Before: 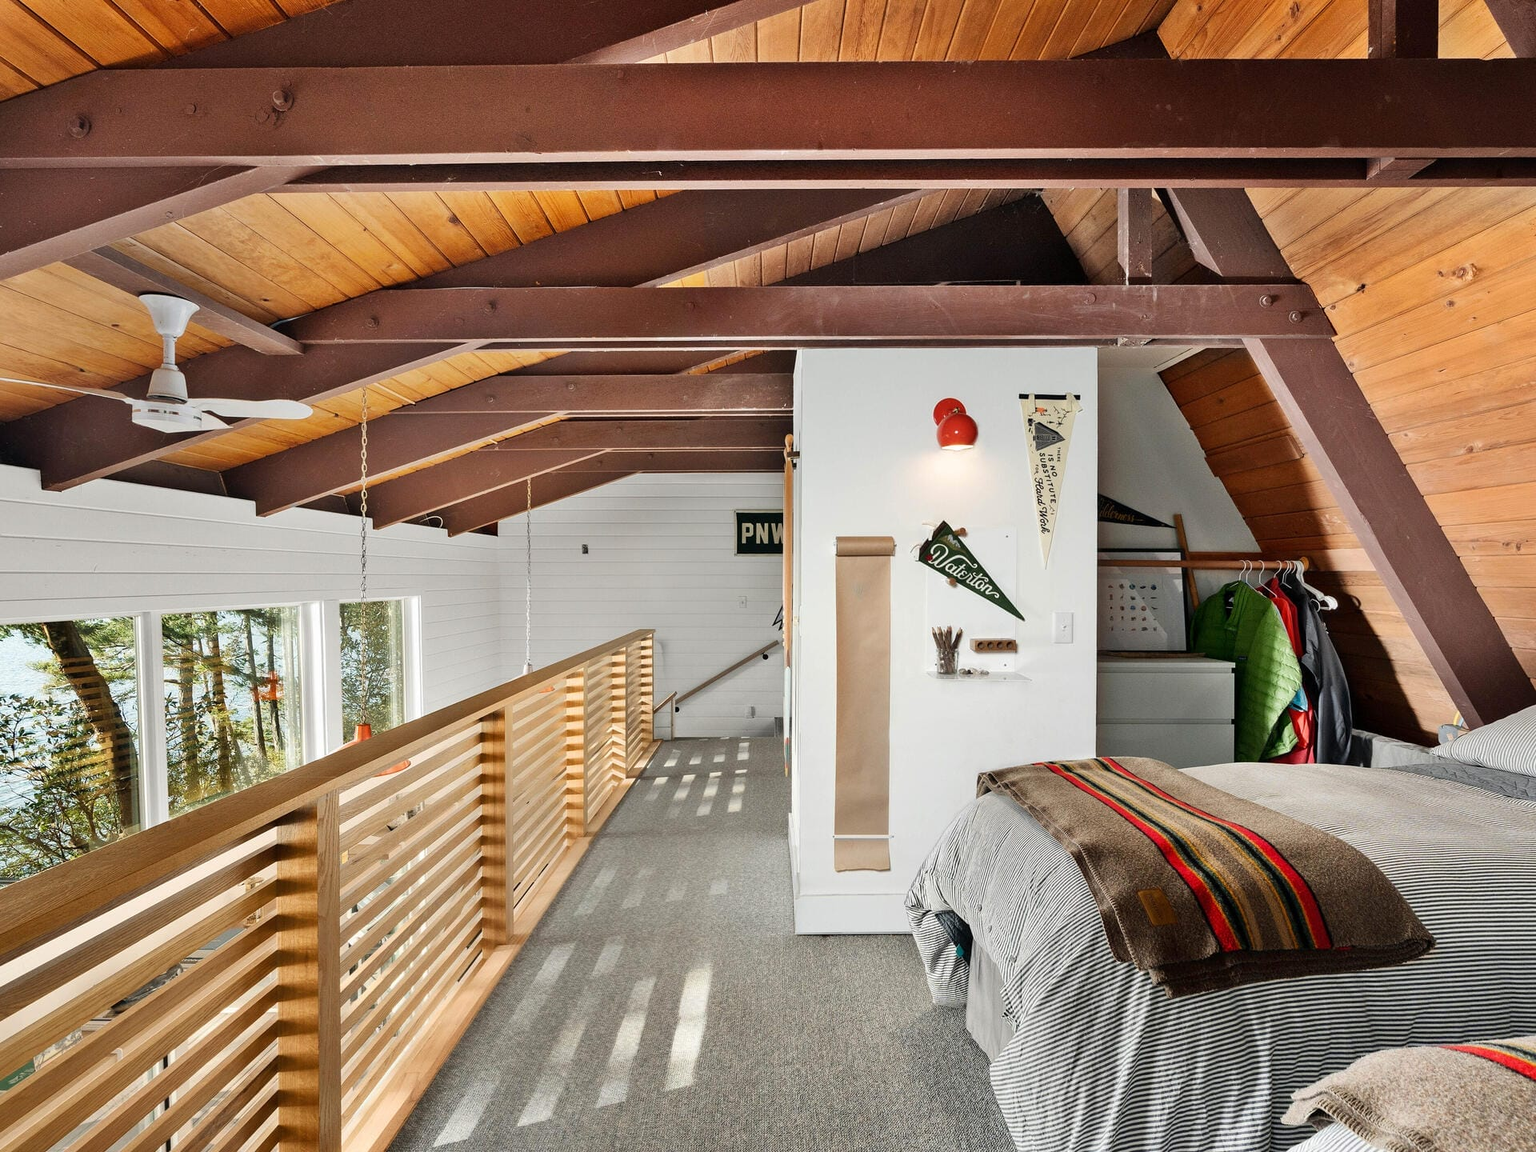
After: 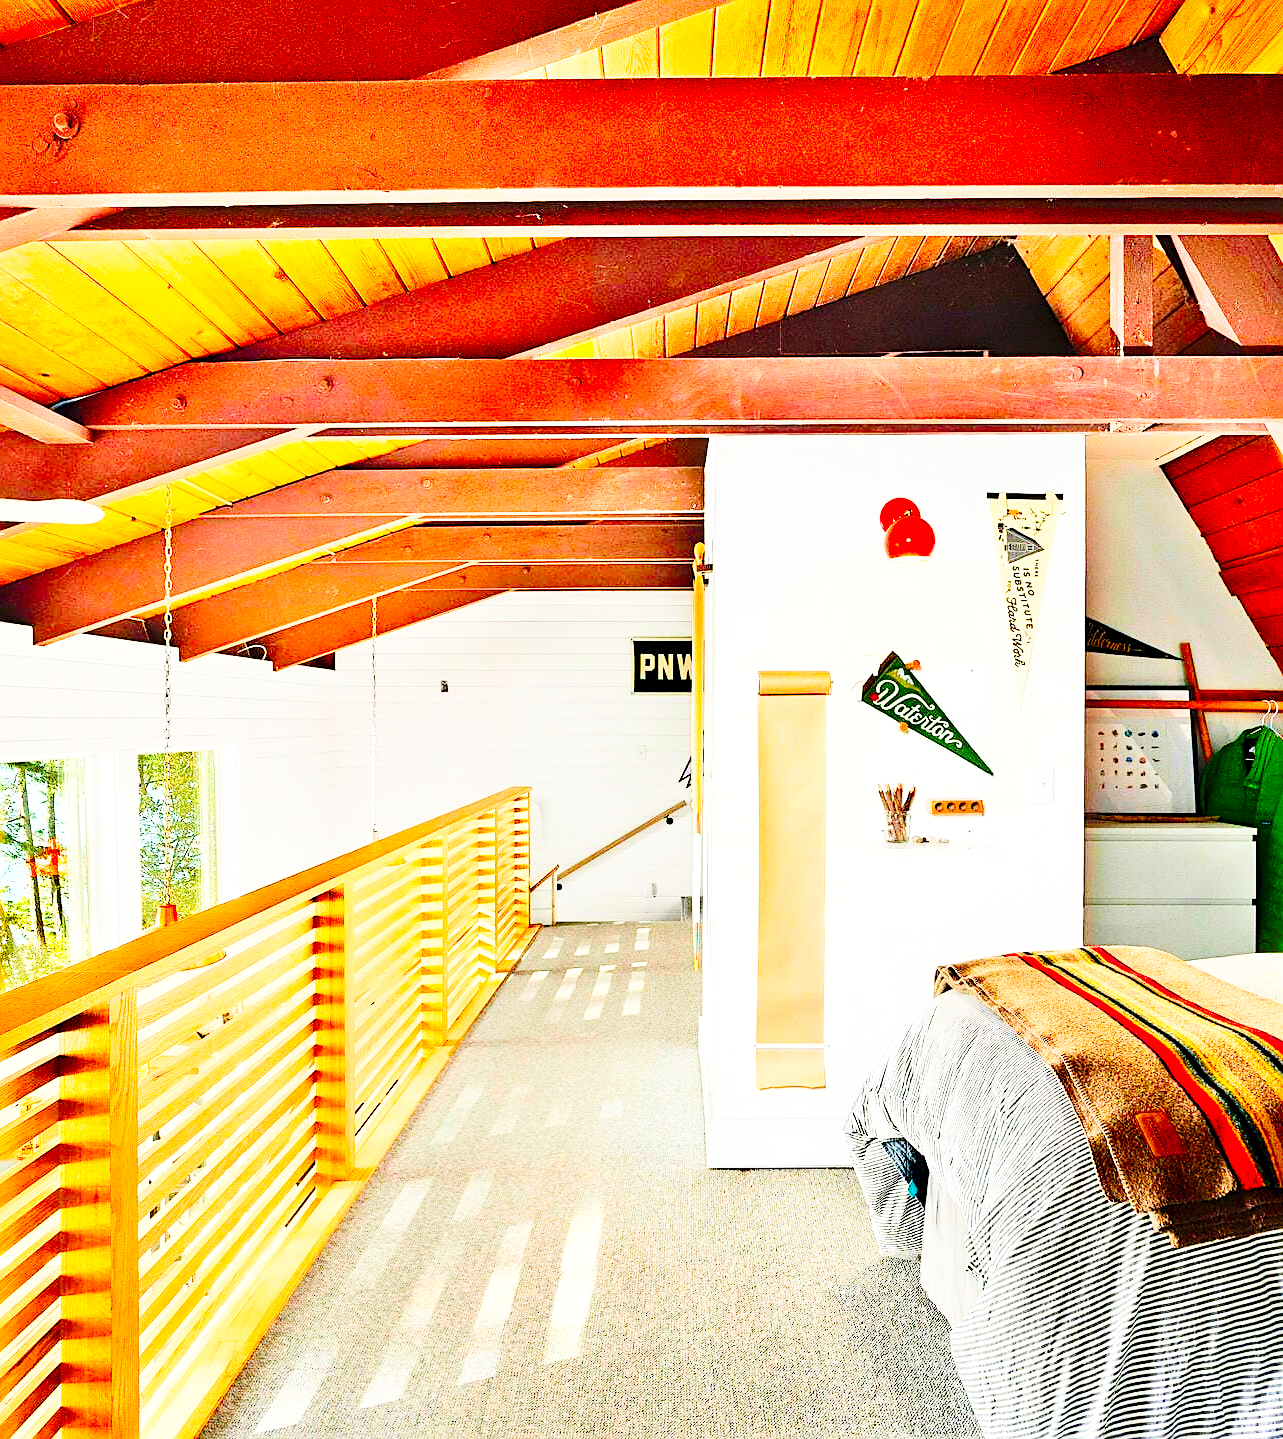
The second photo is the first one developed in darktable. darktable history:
crop and rotate: left 14.97%, right 18.172%
sharpen: on, module defaults
contrast brightness saturation: contrast 0.197, brightness 0.194, saturation 0.794
base curve: curves: ch0 [(0, 0) (0.032, 0.037) (0.105, 0.228) (0.435, 0.76) (0.856, 0.983) (1, 1)], fusion 1, preserve colors none
color balance rgb: perceptual saturation grading › global saturation 25.117%, global vibrance 20%
